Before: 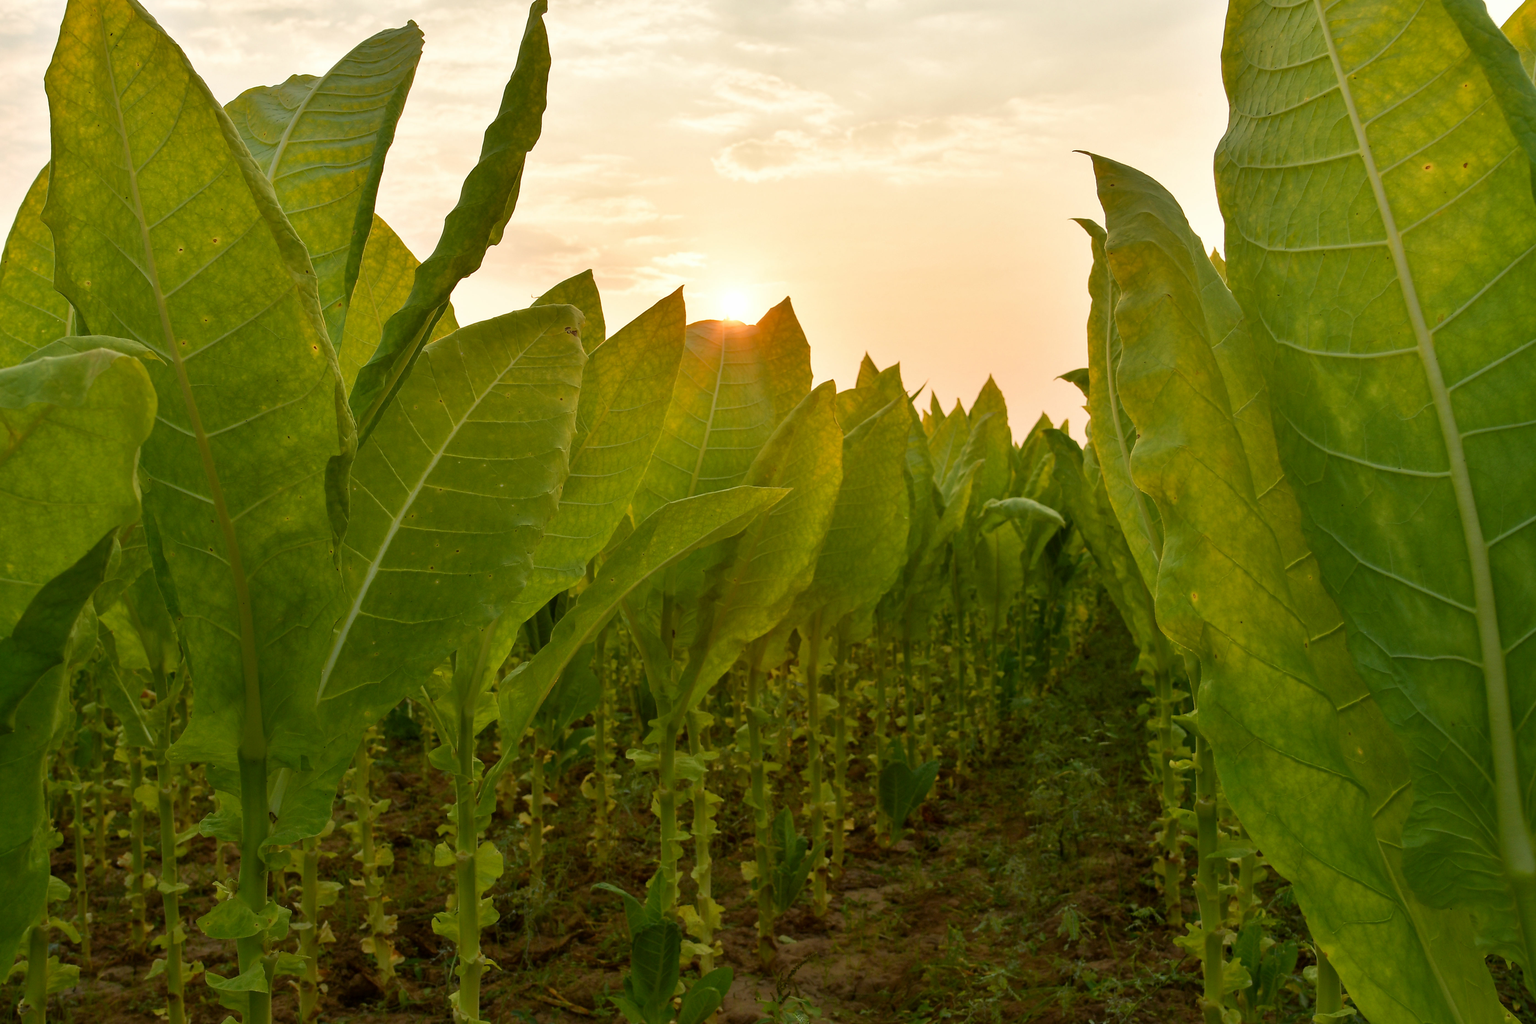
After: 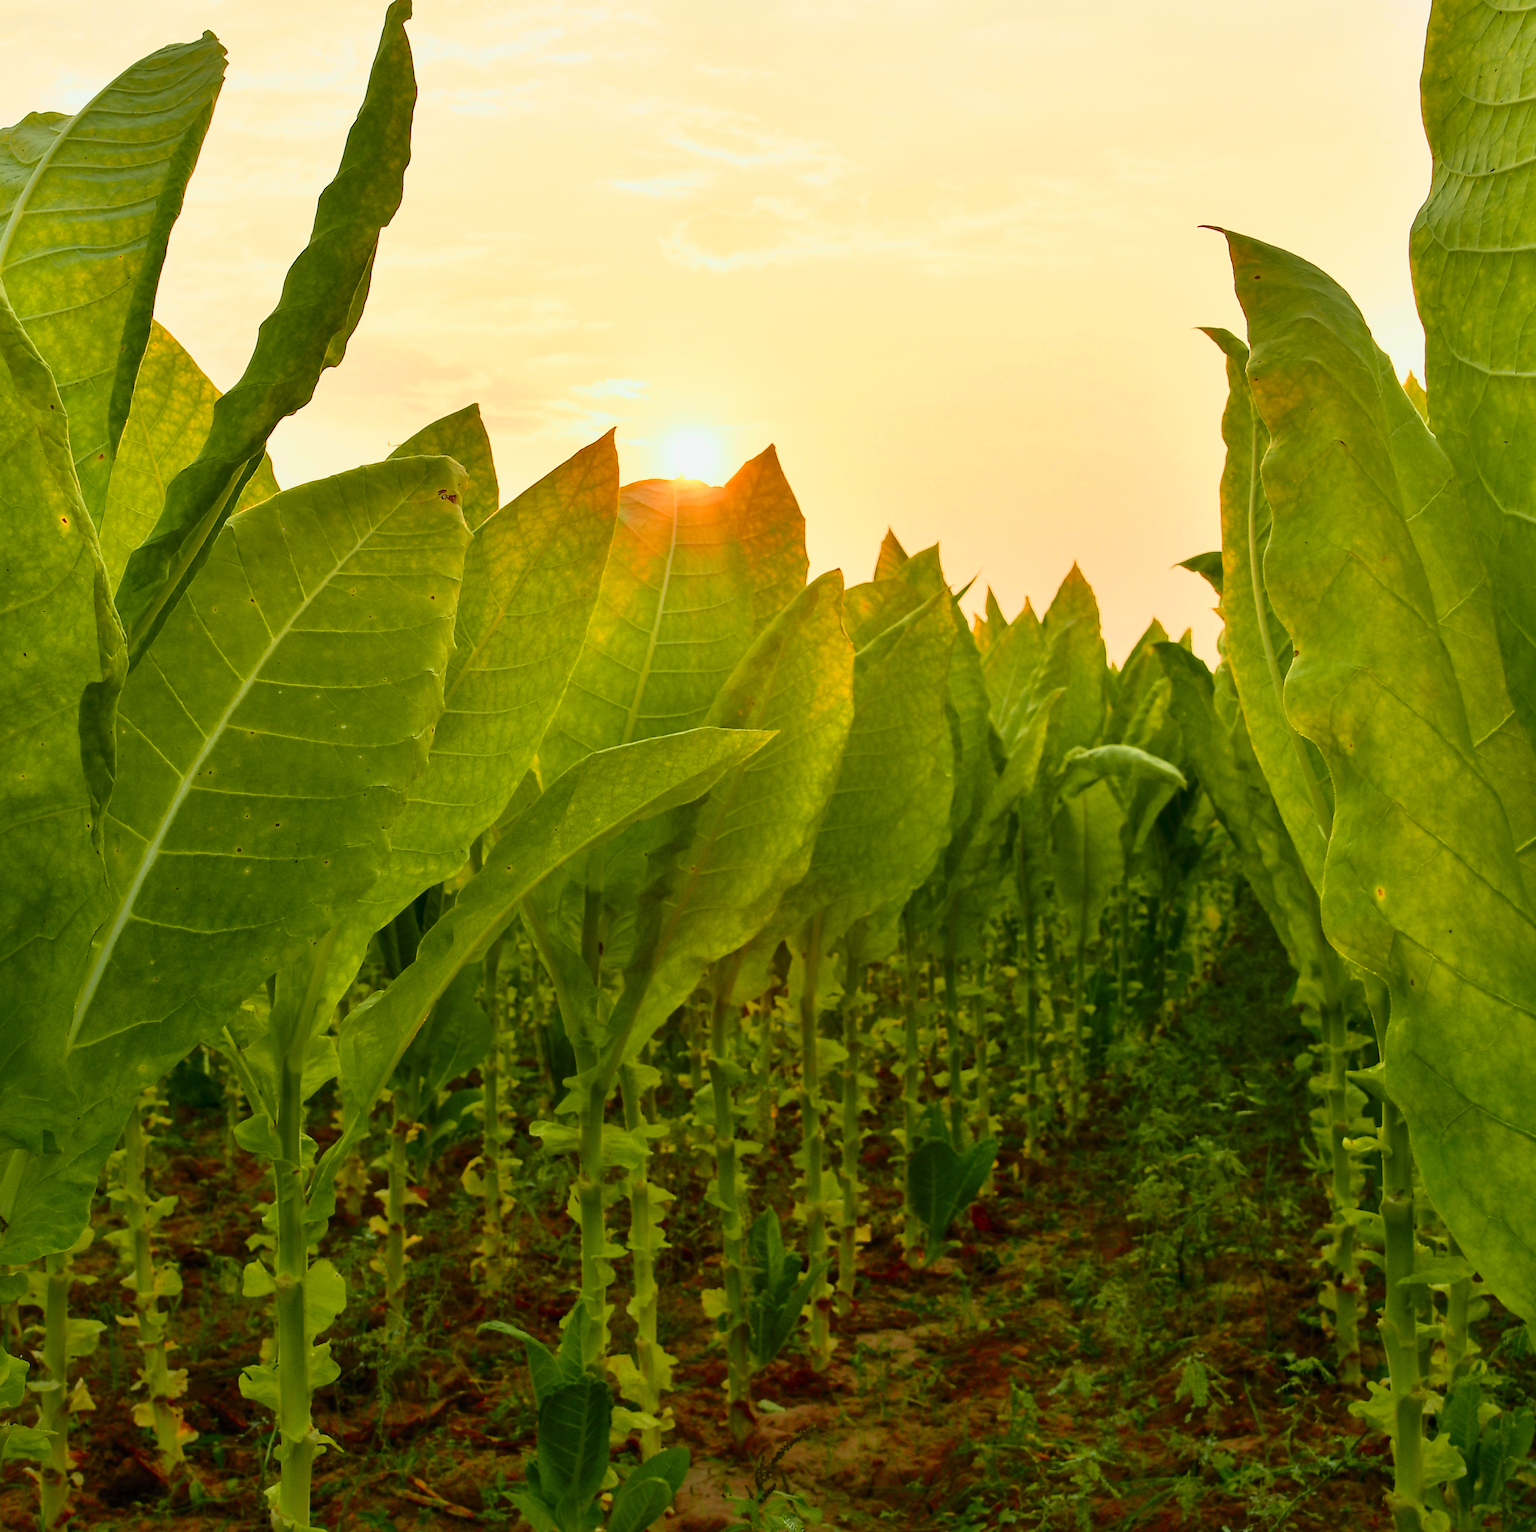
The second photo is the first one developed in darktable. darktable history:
tone curve: curves: ch0 [(0, 0) (0.046, 0.031) (0.163, 0.114) (0.391, 0.432) (0.488, 0.561) (0.695, 0.839) (0.785, 0.904) (1, 0.965)]; ch1 [(0, 0) (0.248, 0.252) (0.427, 0.412) (0.482, 0.462) (0.499, 0.497) (0.518, 0.52) (0.535, 0.577) (0.585, 0.623) (0.679, 0.743) (0.788, 0.809) (1, 1)]; ch2 [(0, 0) (0.313, 0.262) (0.427, 0.417) (0.473, 0.47) (0.503, 0.503) (0.523, 0.515) (0.557, 0.596) (0.598, 0.646) (0.708, 0.771) (1, 1)], color space Lab, independent channels, preserve colors none
shadows and highlights: shadows 43.06, highlights 6.94
crop and rotate: left 17.732%, right 15.423%
